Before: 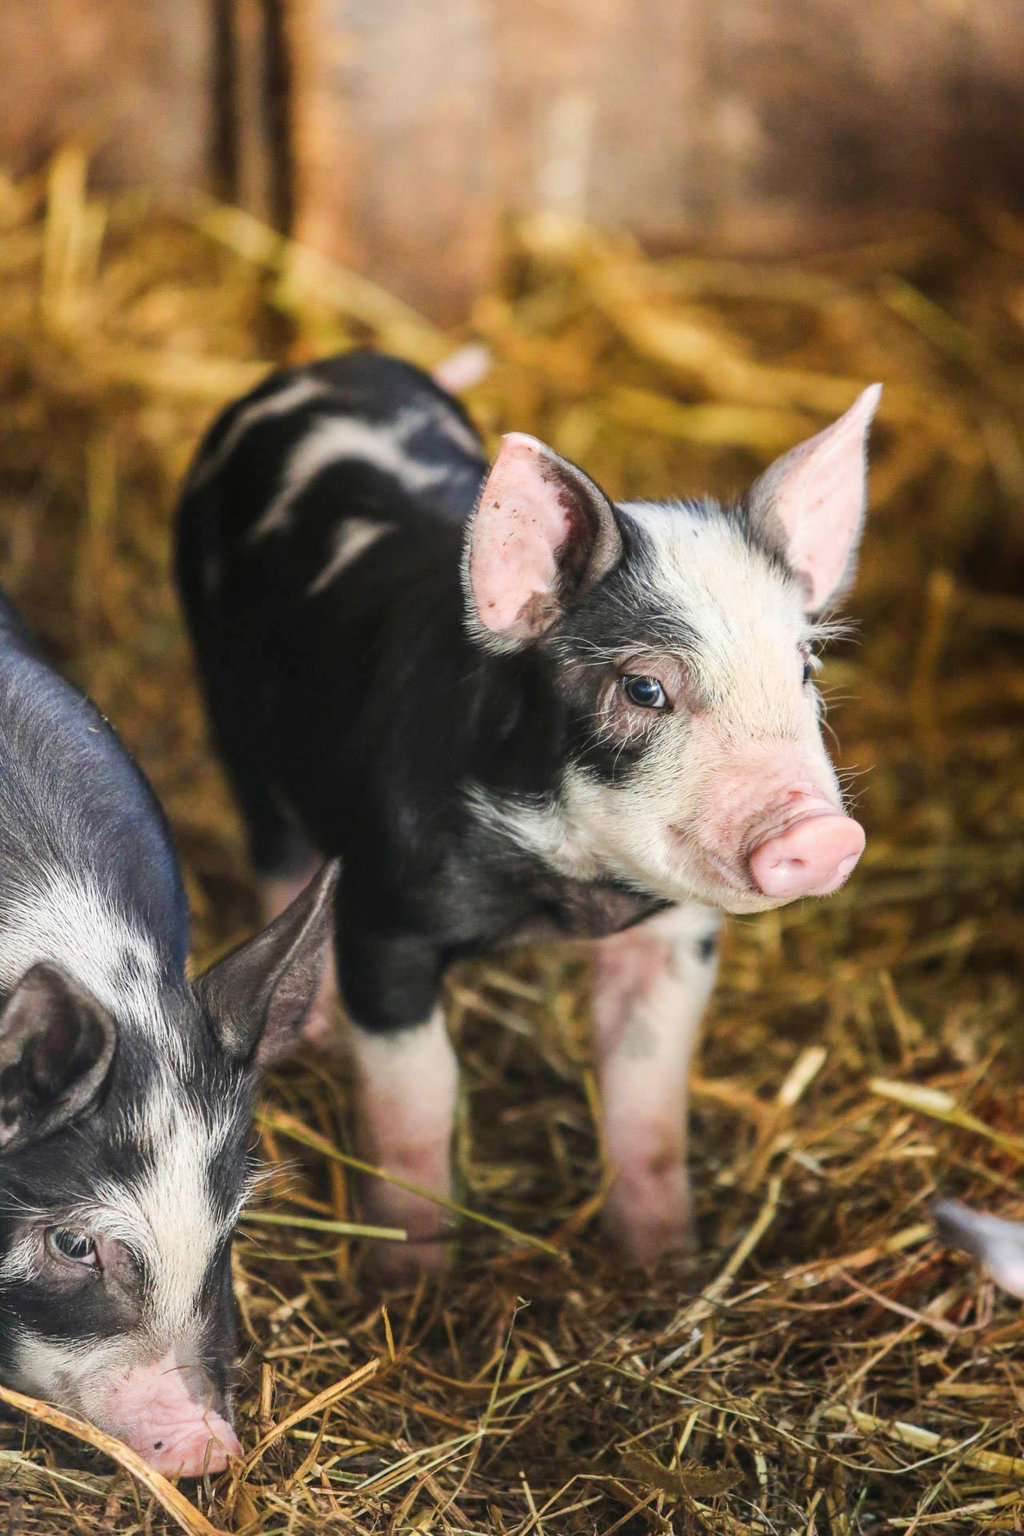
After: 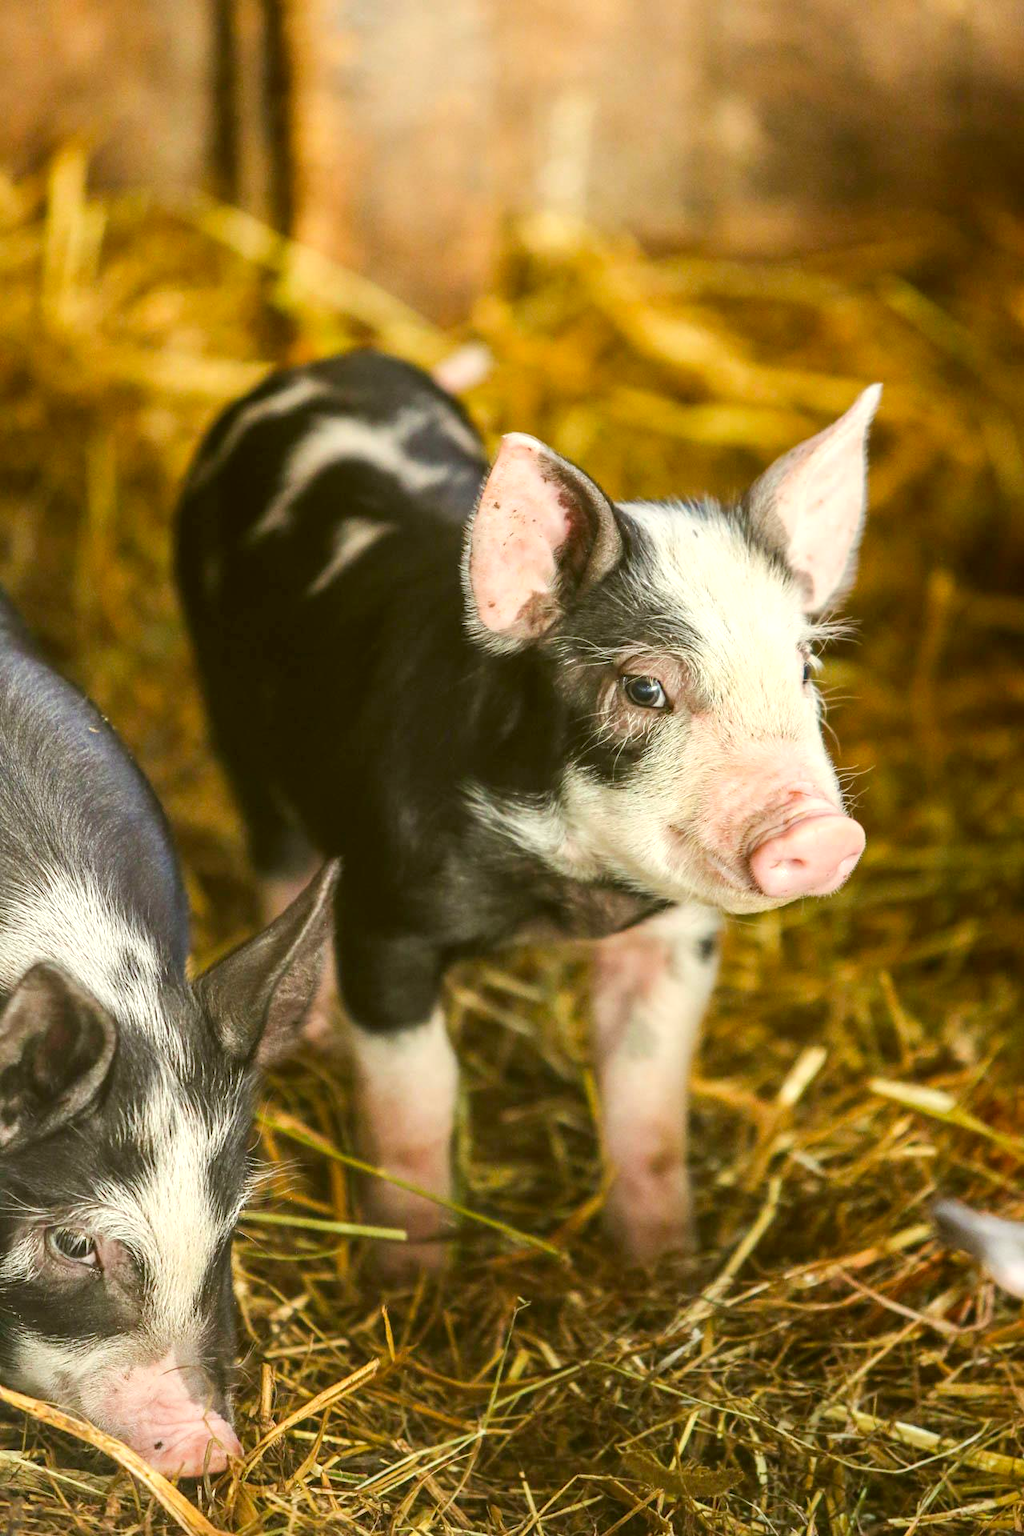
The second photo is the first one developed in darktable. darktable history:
color correction: highlights a* -1.64, highlights b* 10.06, shadows a* 0.827, shadows b* 19.95
tone equalizer: edges refinement/feathering 500, mask exposure compensation -1.57 EV, preserve details no
color balance rgb: perceptual saturation grading › global saturation 0.719%, perceptual brilliance grading › global brilliance 12.16%, contrast -9.359%
